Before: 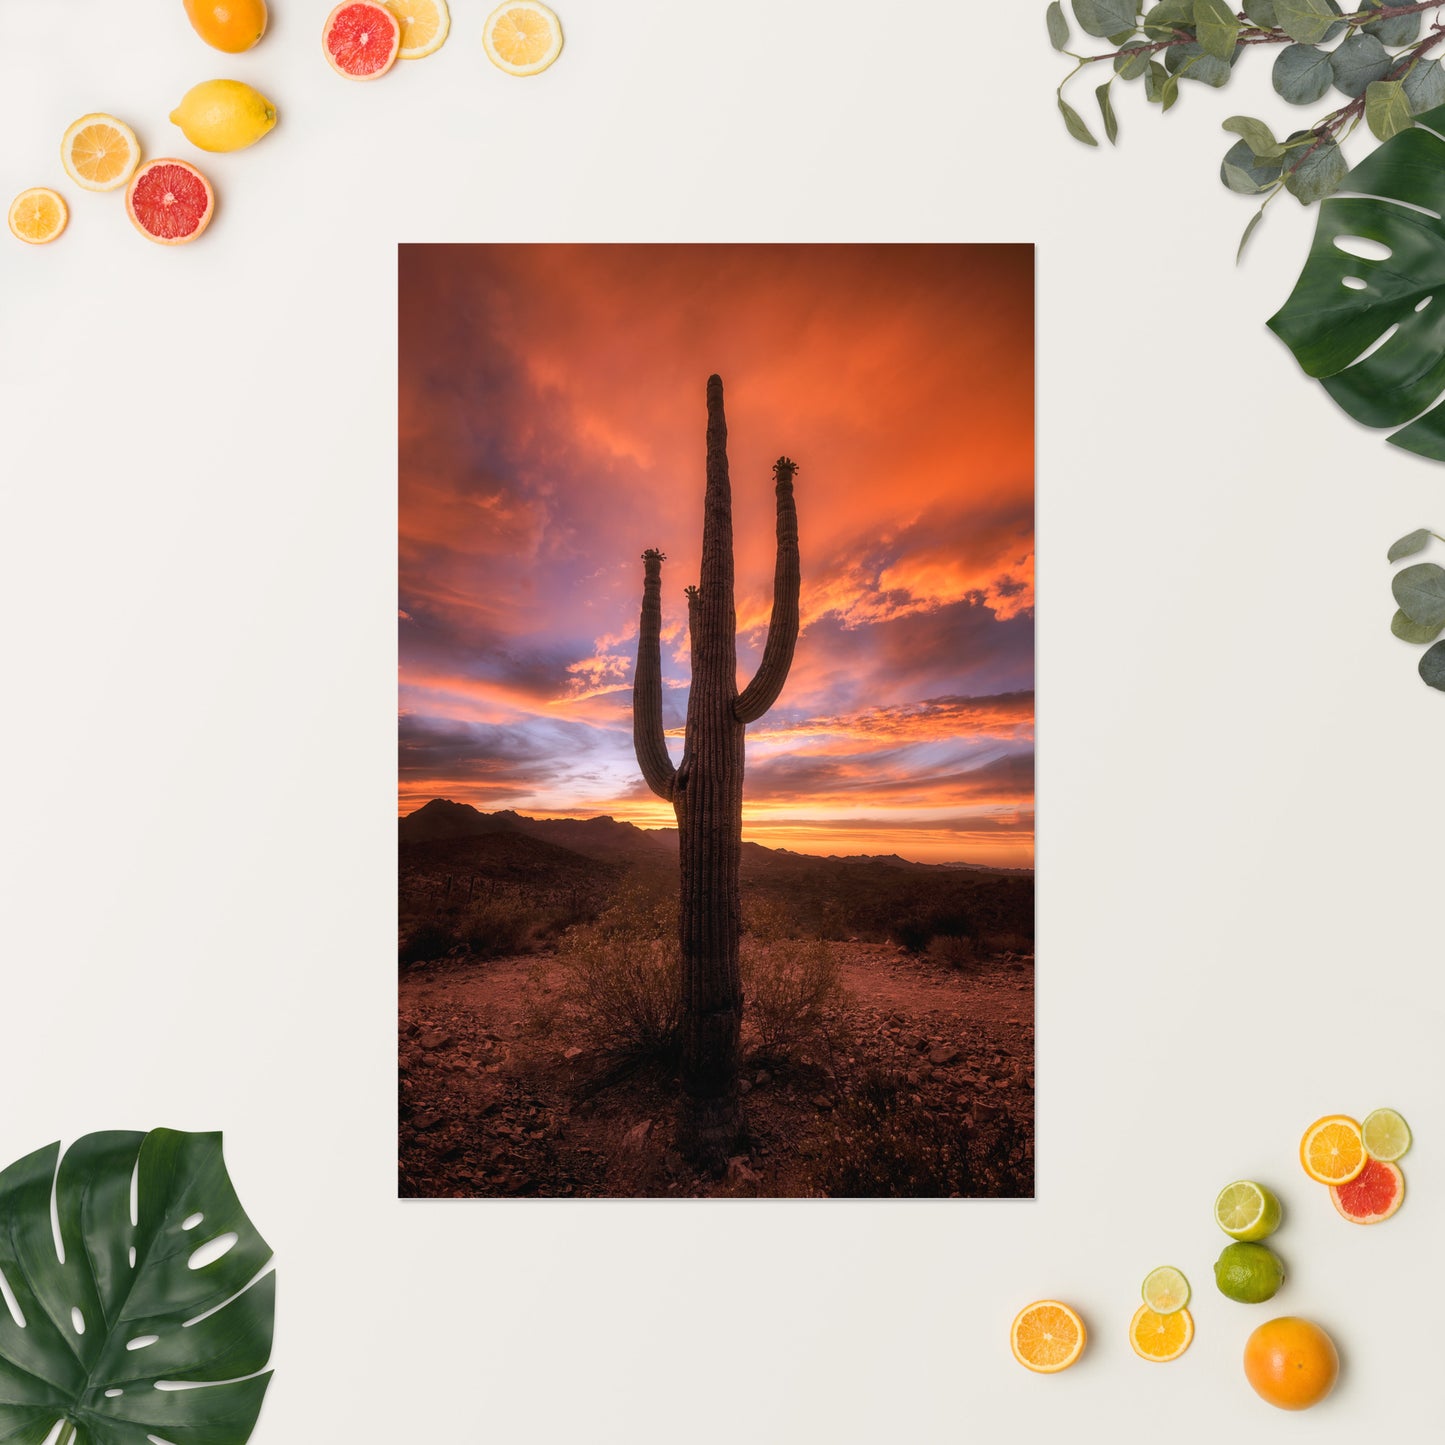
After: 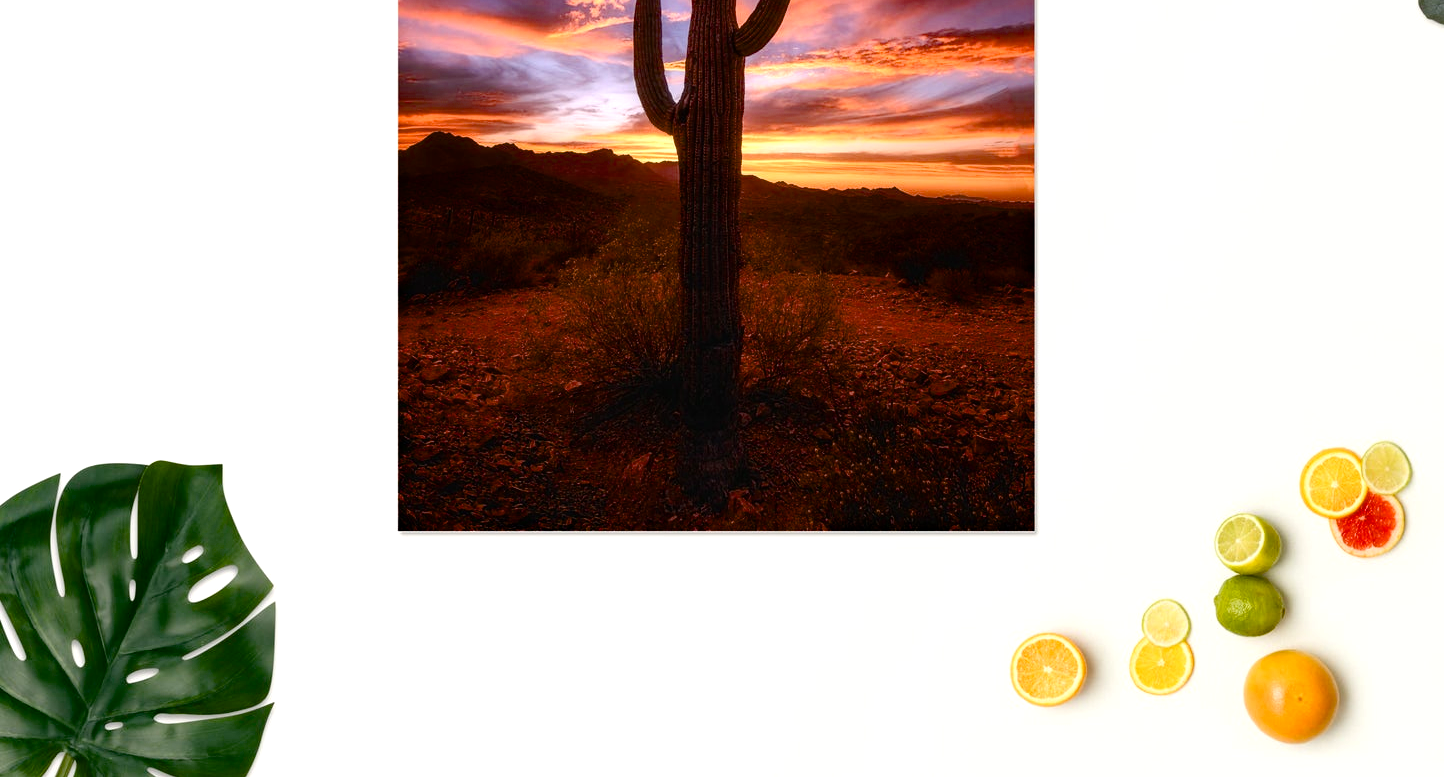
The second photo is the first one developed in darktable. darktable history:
crop and rotate: top 46.183%, right 0.019%
tone equalizer: -8 EV -0.428 EV, -7 EV -0.428 EV, -6 EV -0.343 EV, -5 EV -0.196 EV, -3 EV 0.203 EV, -2 EV 0.323 EV, -1 EV 0.371 EV, +0 EV 0.407 EV
color balance rgb: perceptual saturation grading › global saturation 20%, perceptual saturation grading › highlights -24.931%, perceptual saturation grading › shadows 24.44%, global vibrance 6.74%, saturation formula JzAzBz (2021)
haze removal: compatibility mode true, adaptive false
